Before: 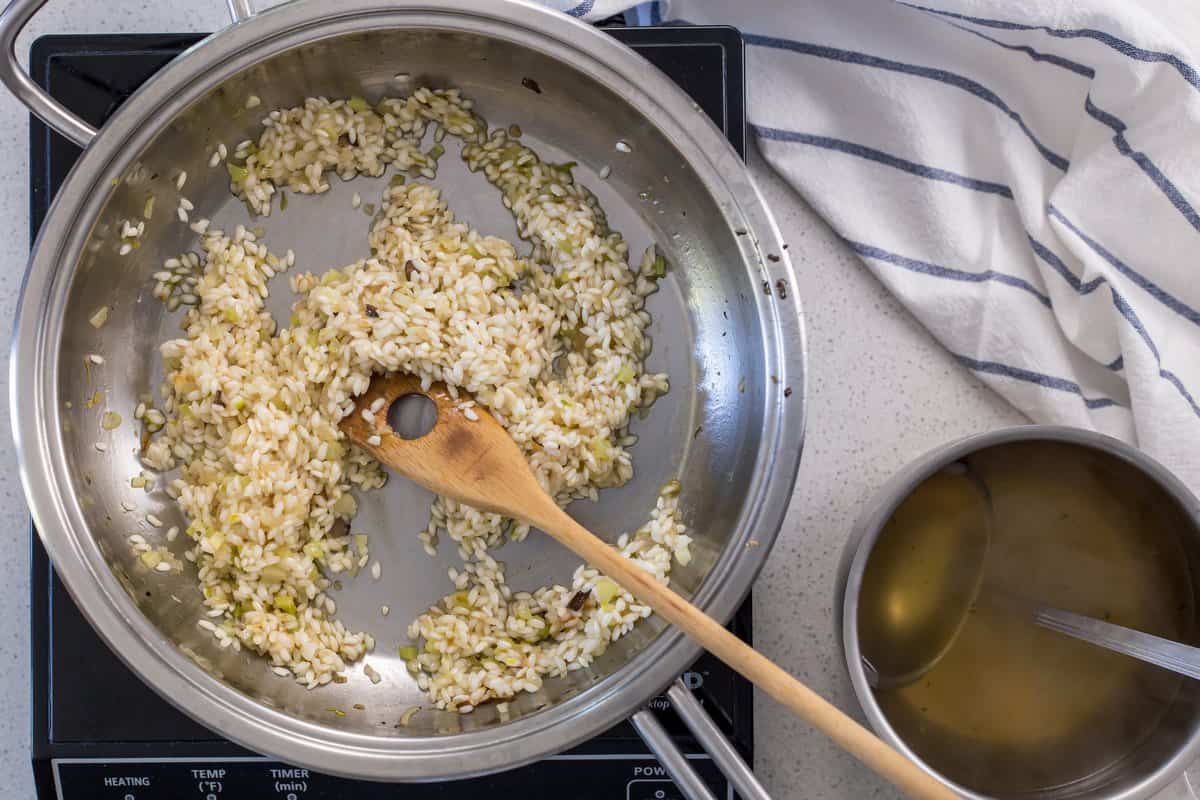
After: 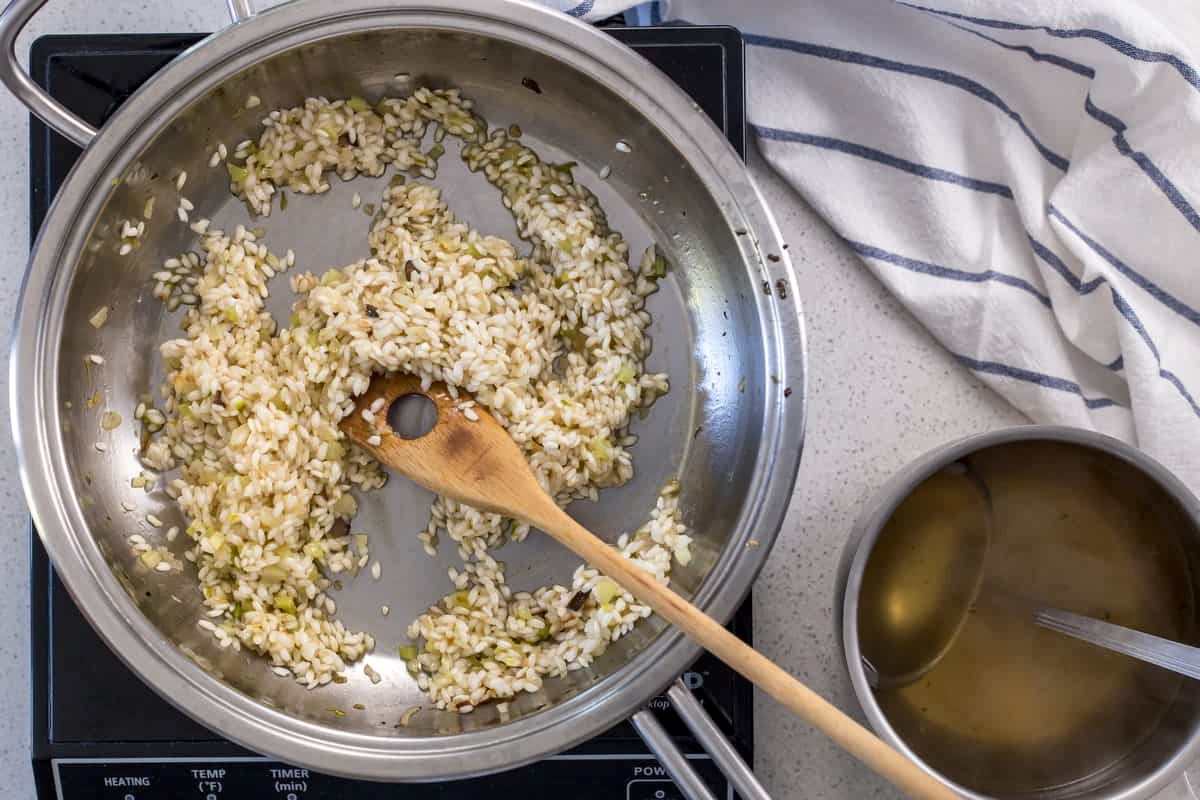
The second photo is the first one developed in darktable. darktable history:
local contrast: mode bilateral grid, contrast 19, coarseness 50, detail 132%, midtone range 0.2
